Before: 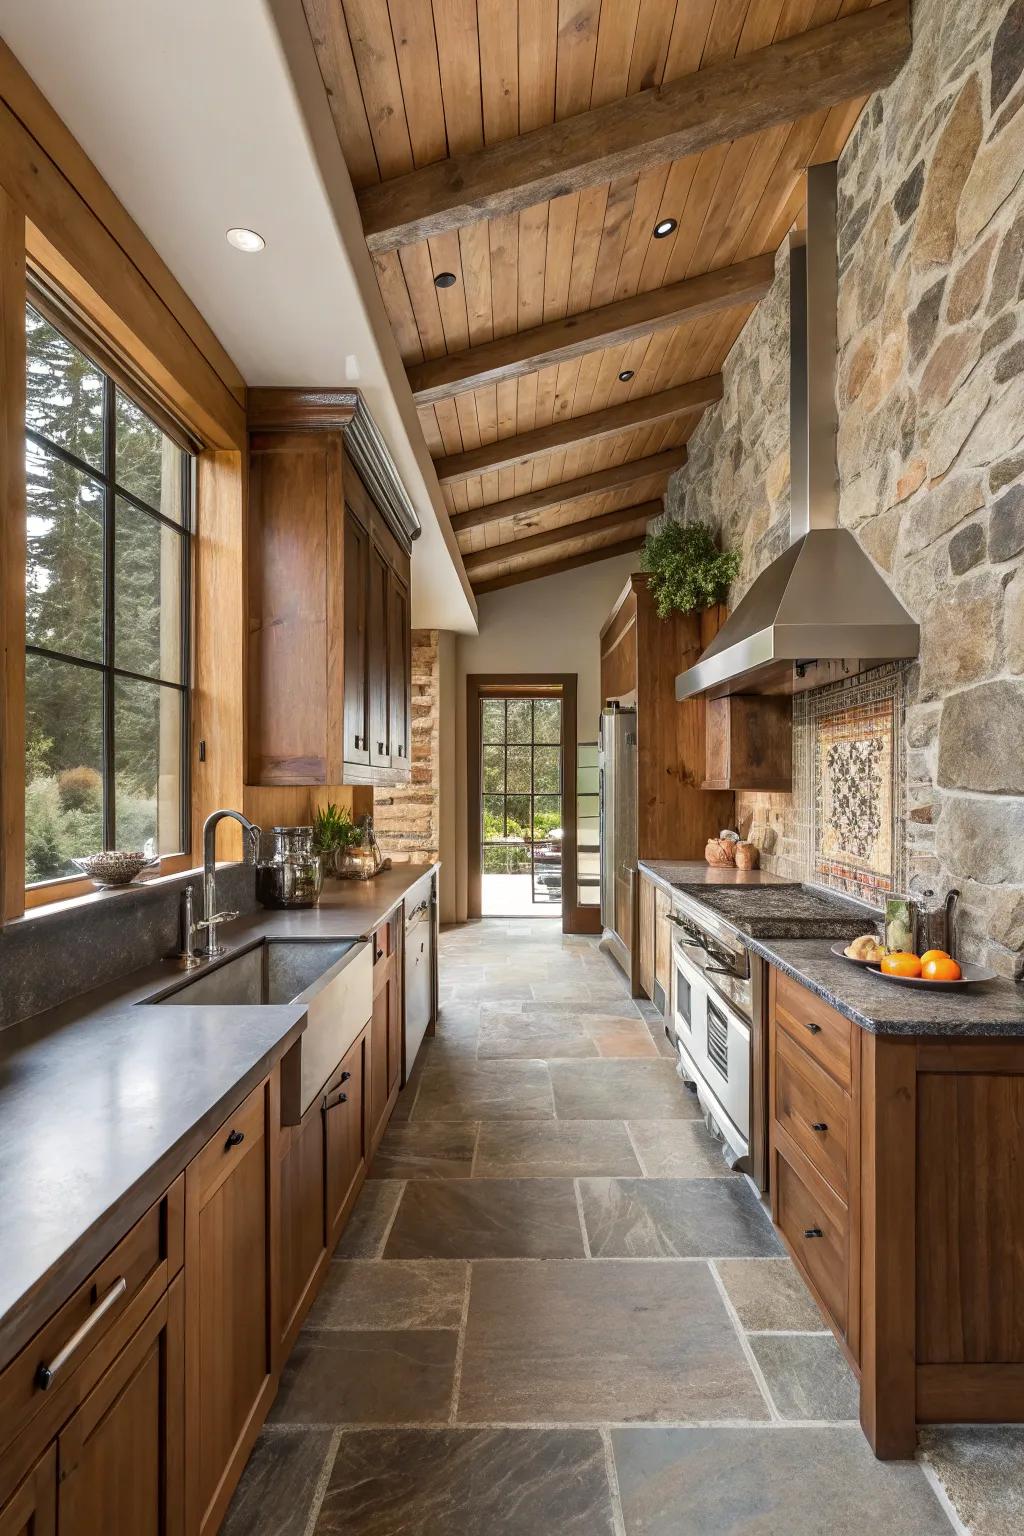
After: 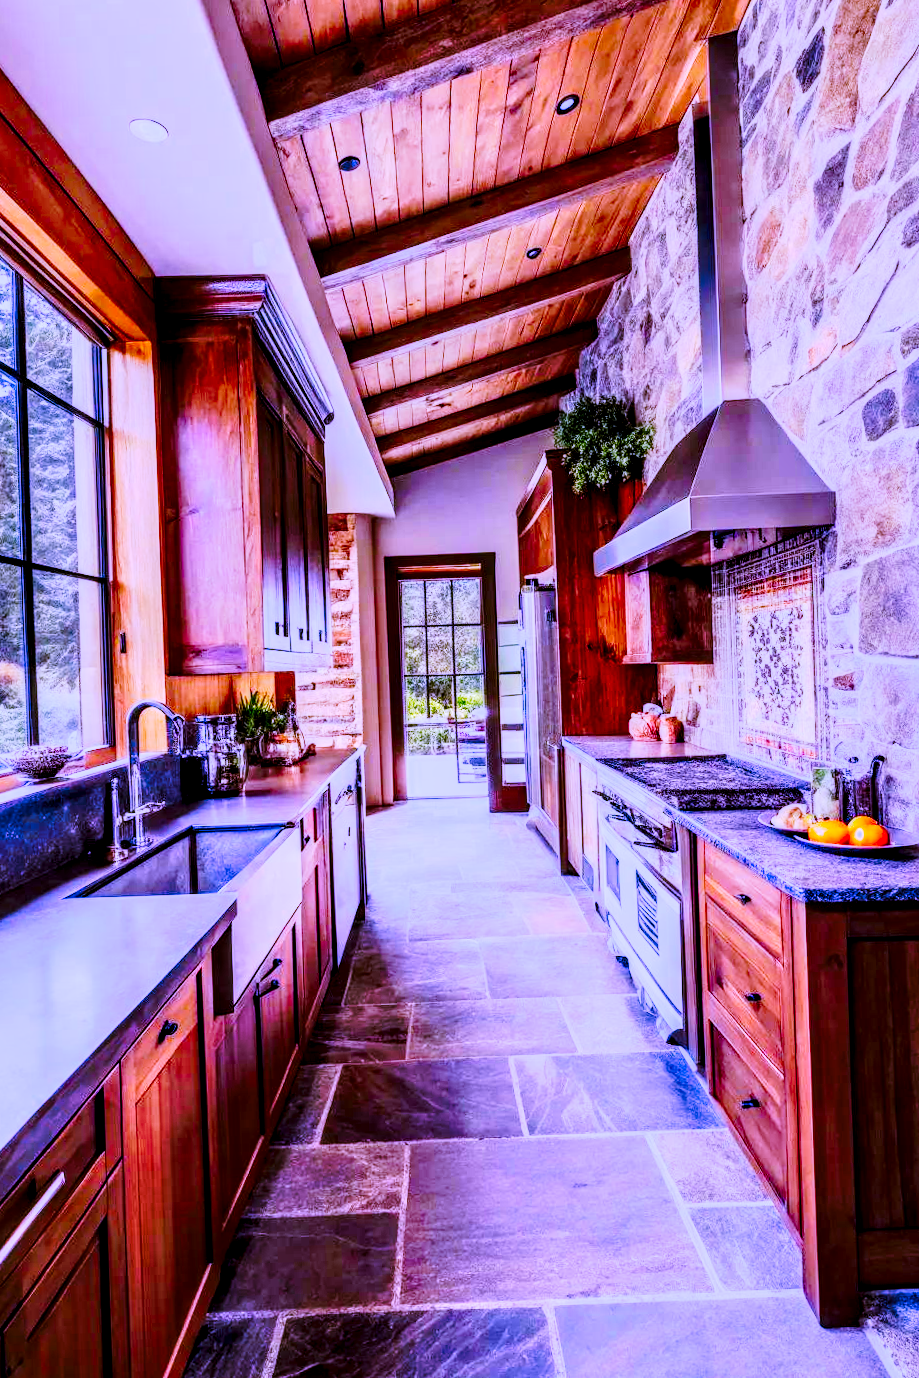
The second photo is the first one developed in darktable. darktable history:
local contrast: highlights 79%, shadows 56%, detail 175%, midtone range 0.428
filmic rgb: black relative exposure -7.65 EV, white relative exposure 4.56 EV, hardness 3.61, color science v6 (2022)
crop and rotate: angle 1.96°, left 5.673%, top 5.673%
tone curve: curves: ch0 [(0, 0) (0.003, 0.017) (0.011, 0.017) (0.025, 0.017) (0.044, 0.019) (0.069, 0.03) (0.1, 0.046) (0.136, 0.066) (0.177, 0.104) (0.224, 0.151) (0.277, 0.231) (0.335, 0.321) (0.399, 0.454) (0.468, 0.567) (0.543, 0.674) (0.623, 0.763) (0.709, 0.82) (0.801, 0.872) (0.898, 0.934) (1, 1)], preserve colors none
white balance: red 0.98, blue 1.61
color correction: saturation 1.8
